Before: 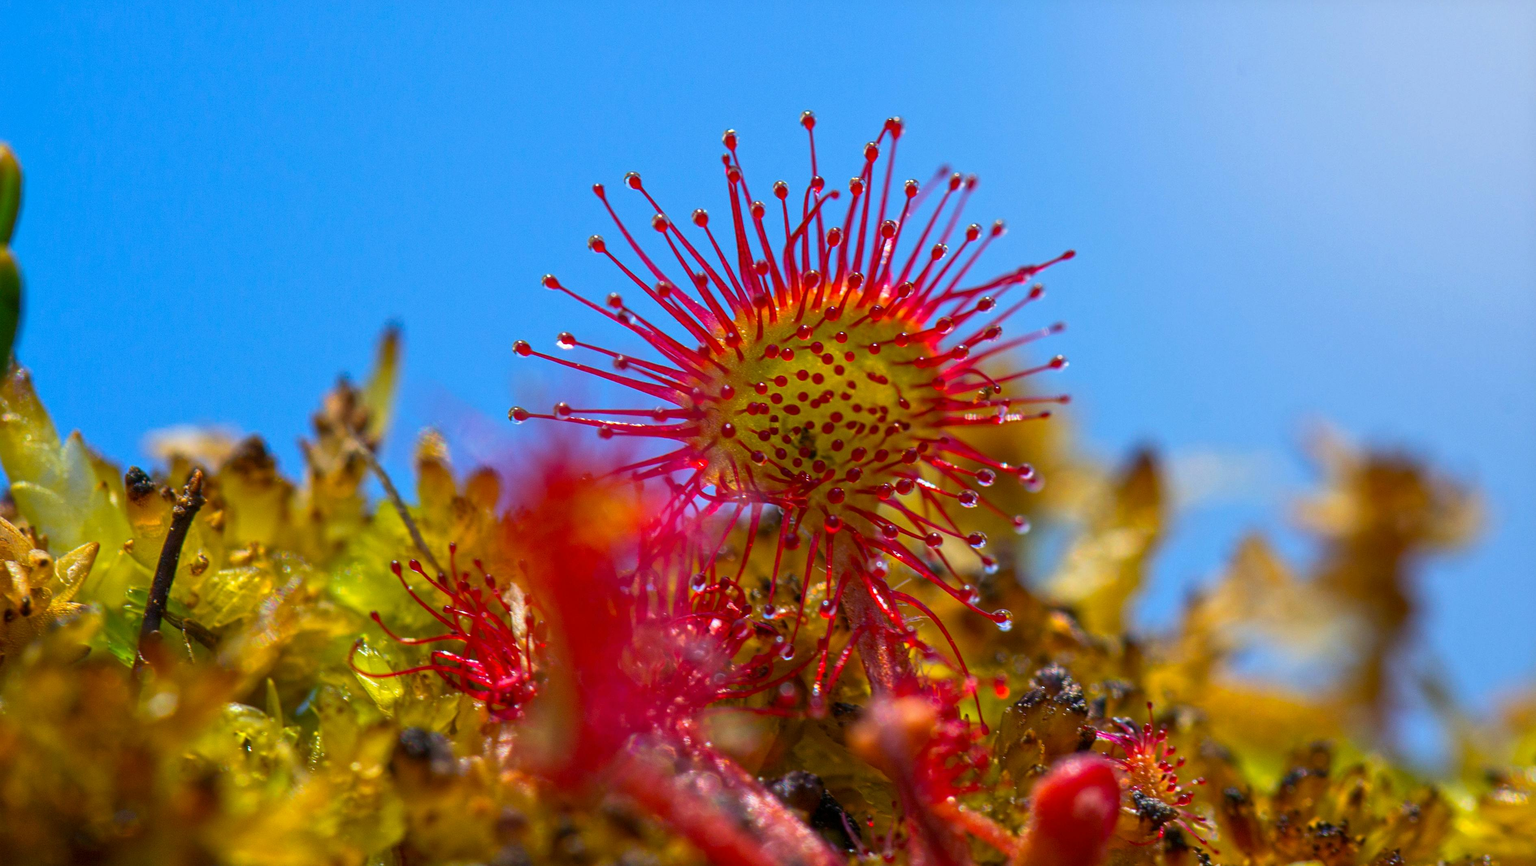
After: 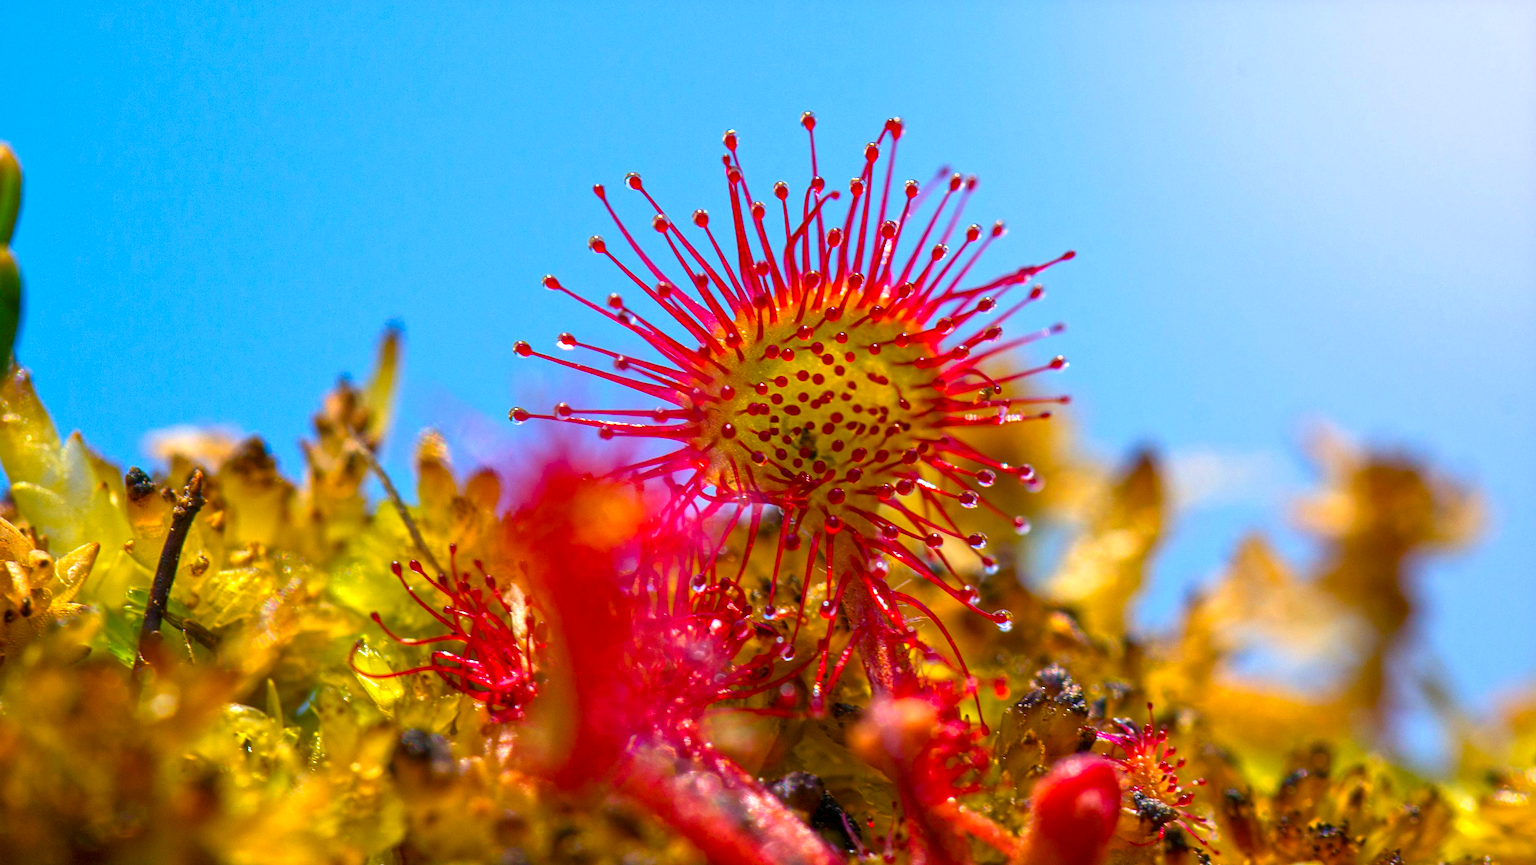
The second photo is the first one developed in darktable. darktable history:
crop: bottom 0.073%
exposure: exposure 0.602 EV, compensate exposure bias true, compensate highlight preservation false
color balance rgb: shadows lift › chroma 0.715%, shadows lift › hue 115.28°, highlights gain › chroma 3.683%, highlights gain › hue 58.15°, perceptual saturation grading › global saturation 15.726%, perceptual saturation grading › highlights -19.258%, perceptual saturation grading › shadows 19.639%, global vibrance 20%
